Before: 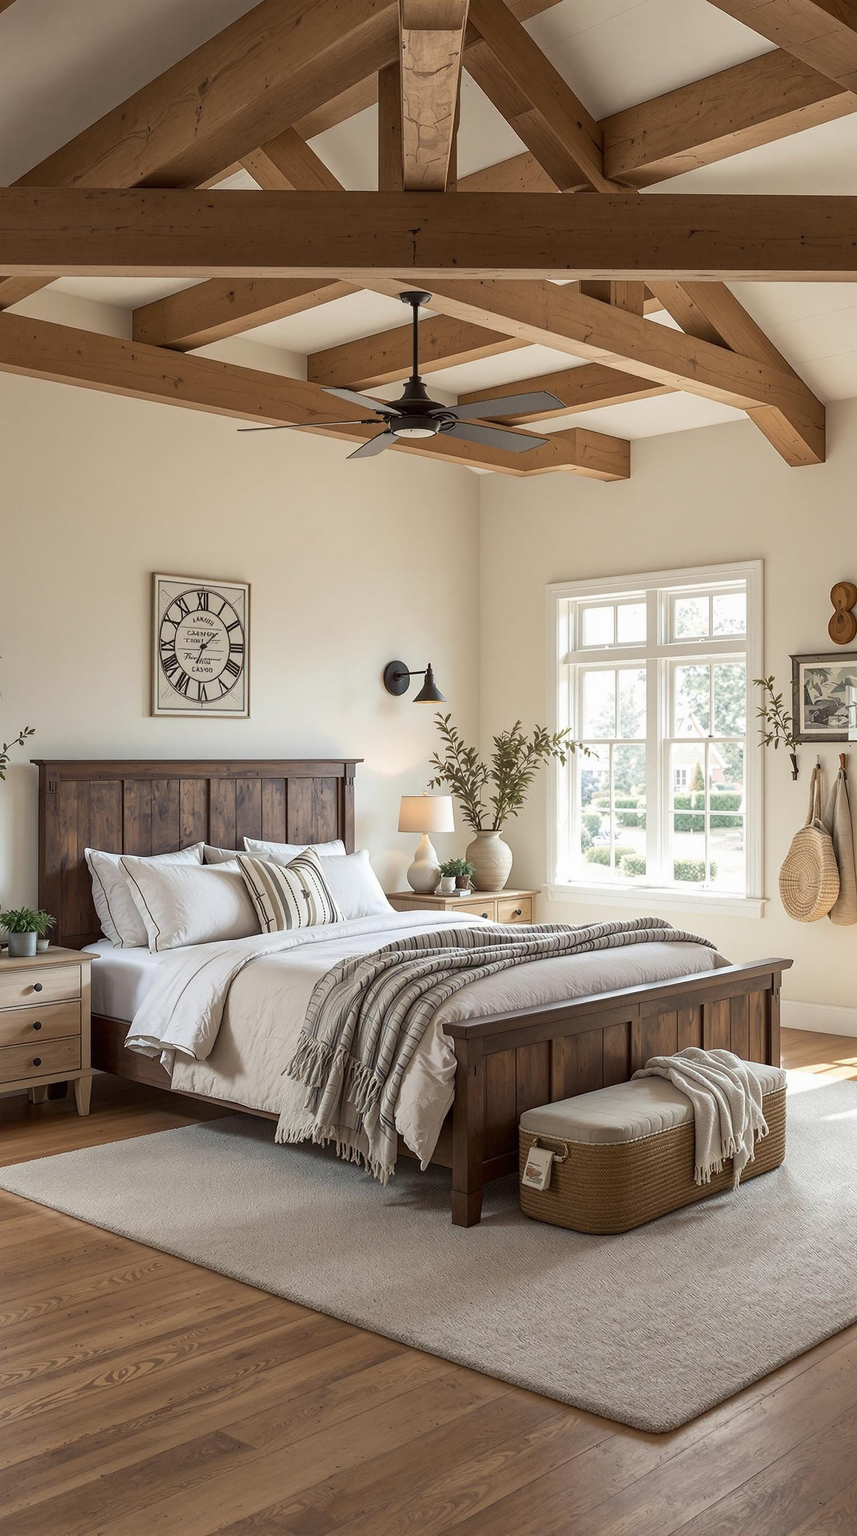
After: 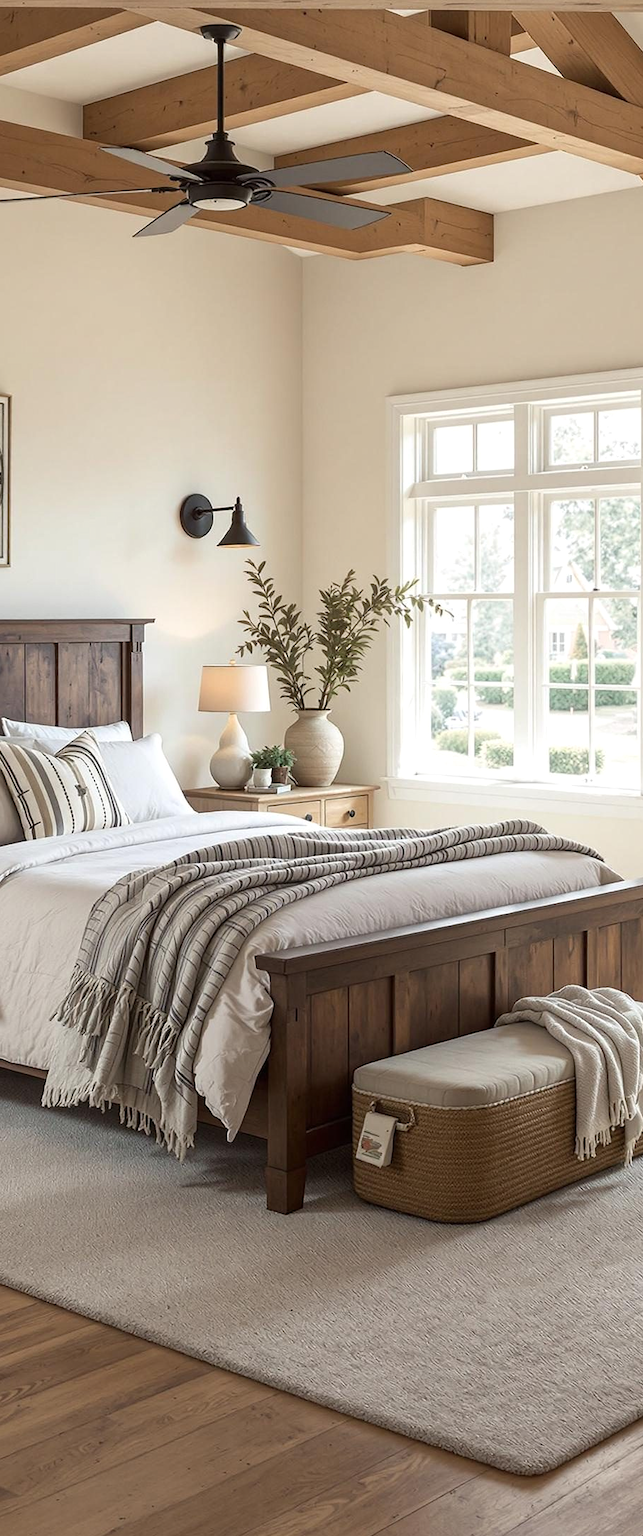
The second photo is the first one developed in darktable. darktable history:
exposure: exposure -0.064 EV, compensate highlight preservation false
crop and rotate: left 28.256%, top 17.734%, right 12.656%, bottom 3.573%
shadows and highlights: shadows -12.5, white point adjustment 4, highlights 28.33
